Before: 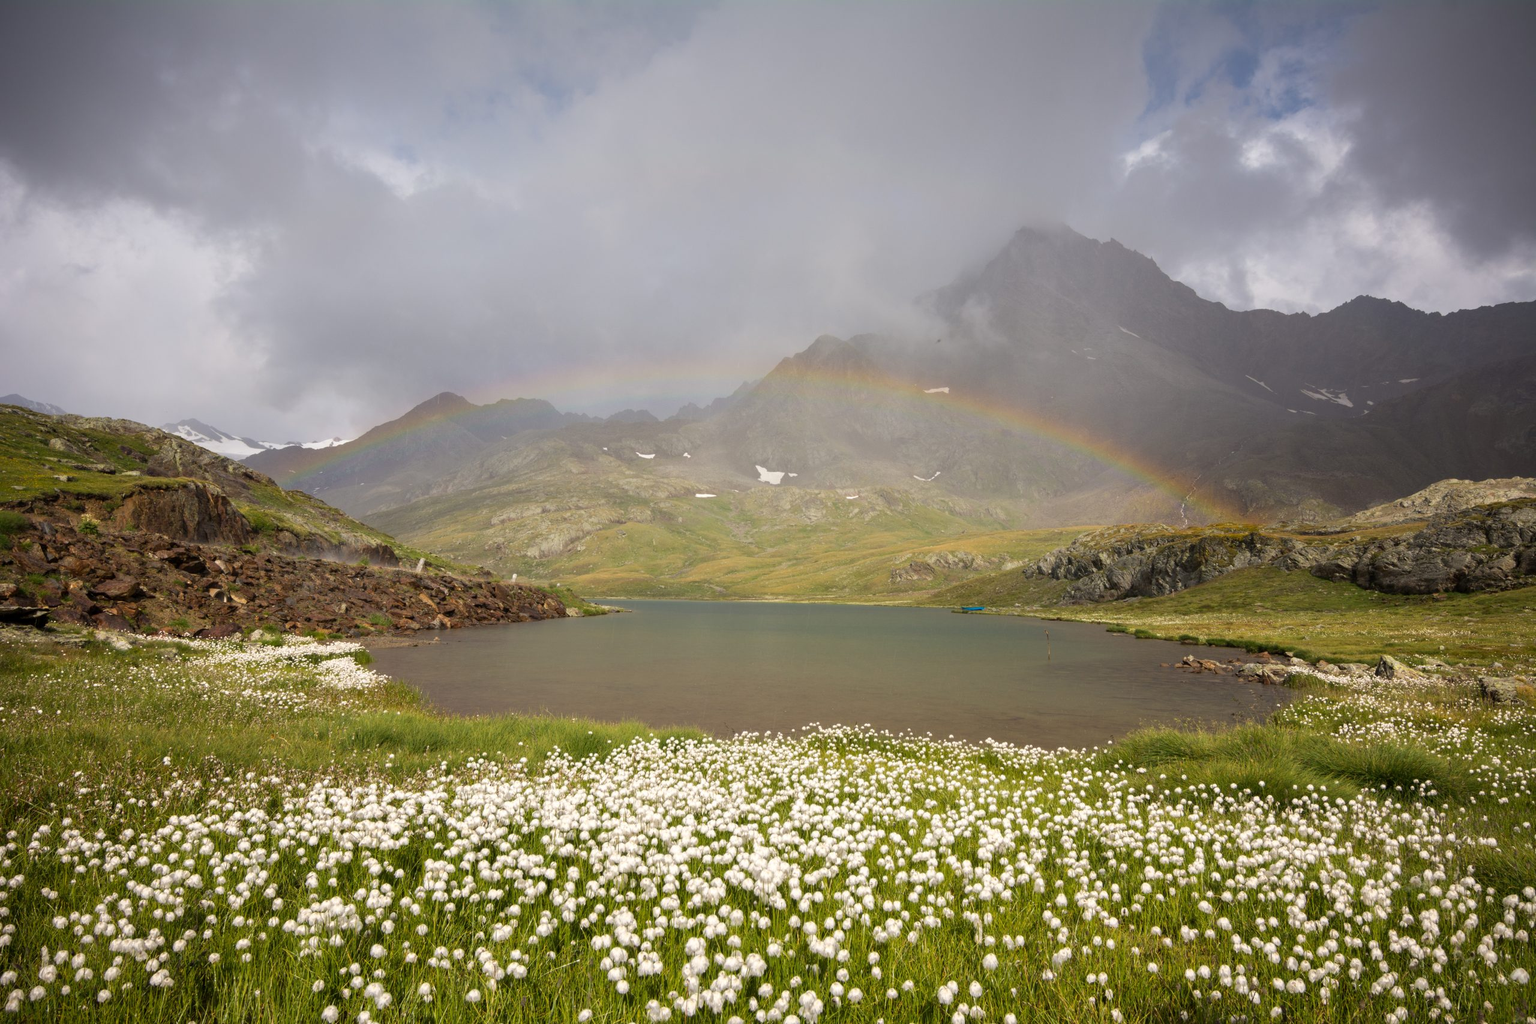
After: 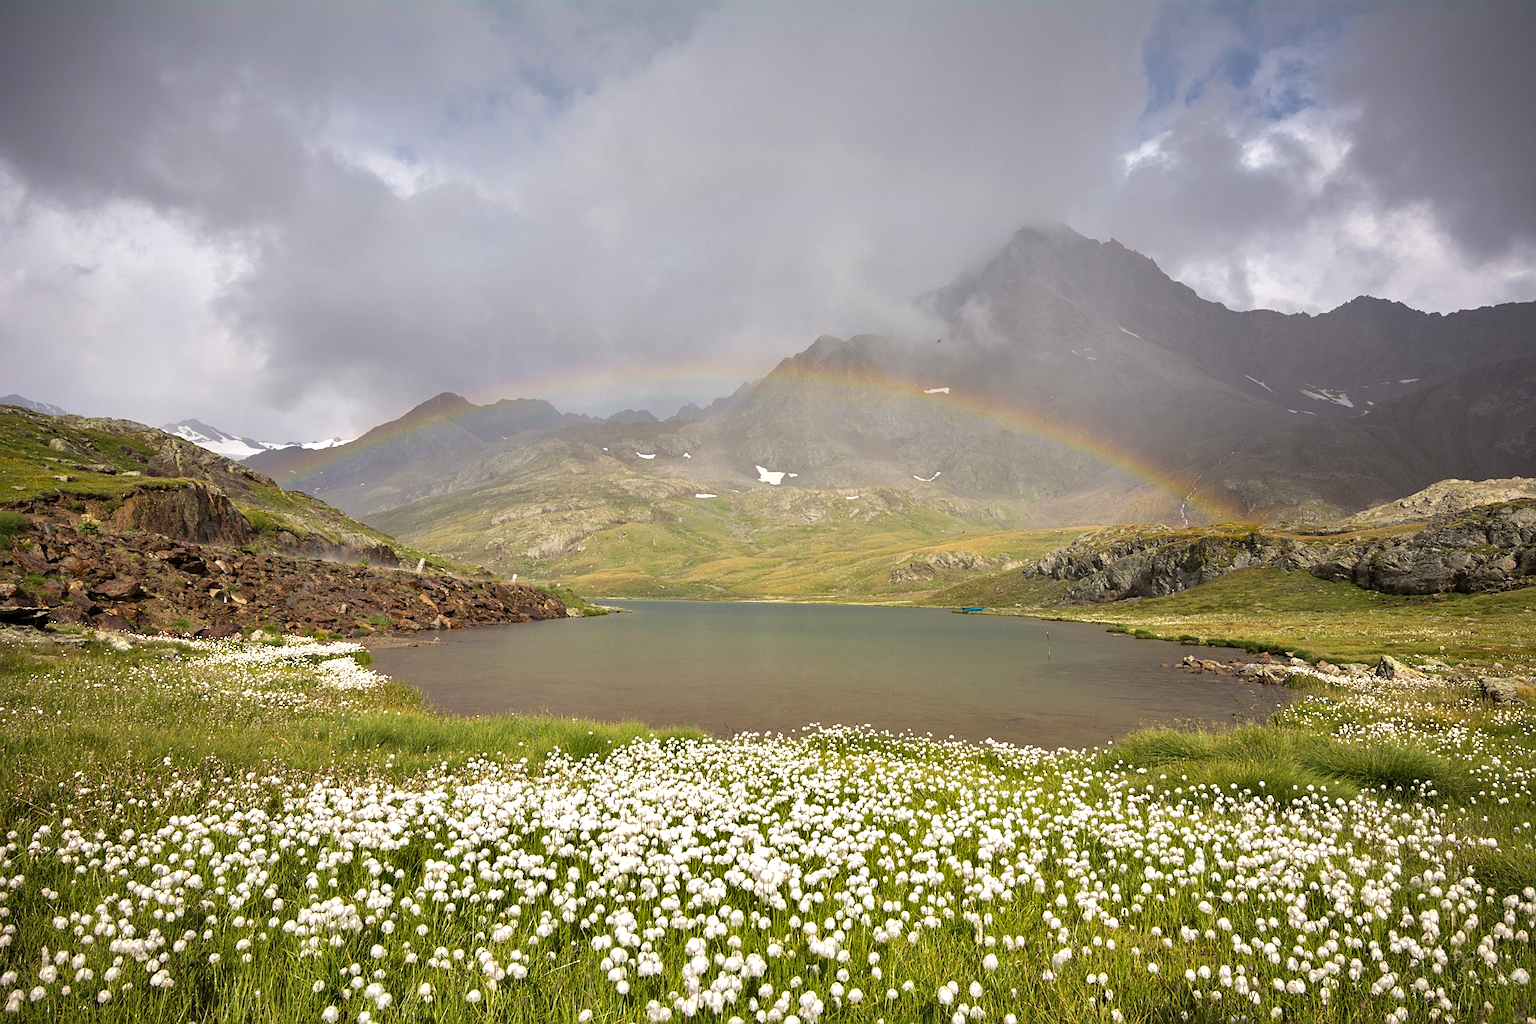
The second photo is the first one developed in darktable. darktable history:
sharpen: on, module defaults
exposure: exposure 0.375 EV, compensate highlight preservation false
shadows and highlights: white point adjustment 1, soften with gaussian
